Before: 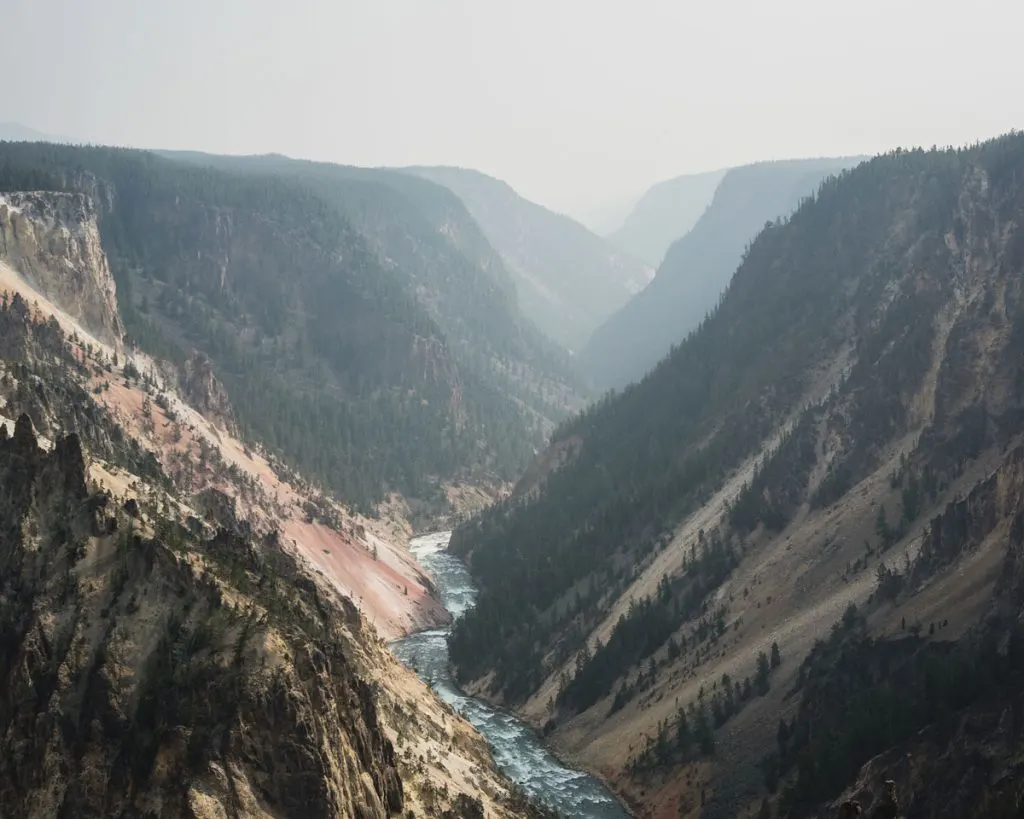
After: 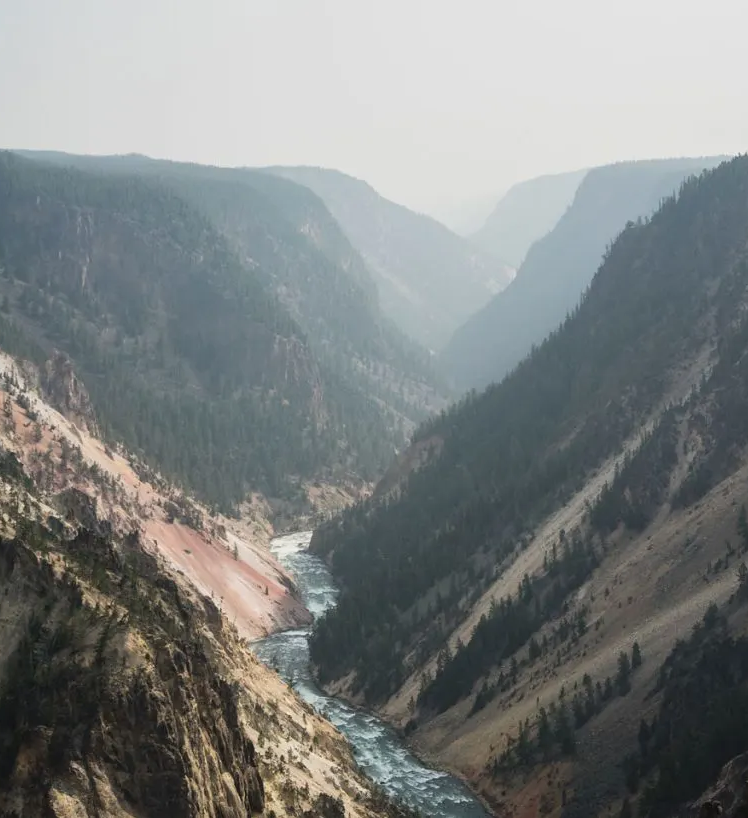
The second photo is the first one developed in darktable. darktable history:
crop: left 13.636%, right 13.262%
